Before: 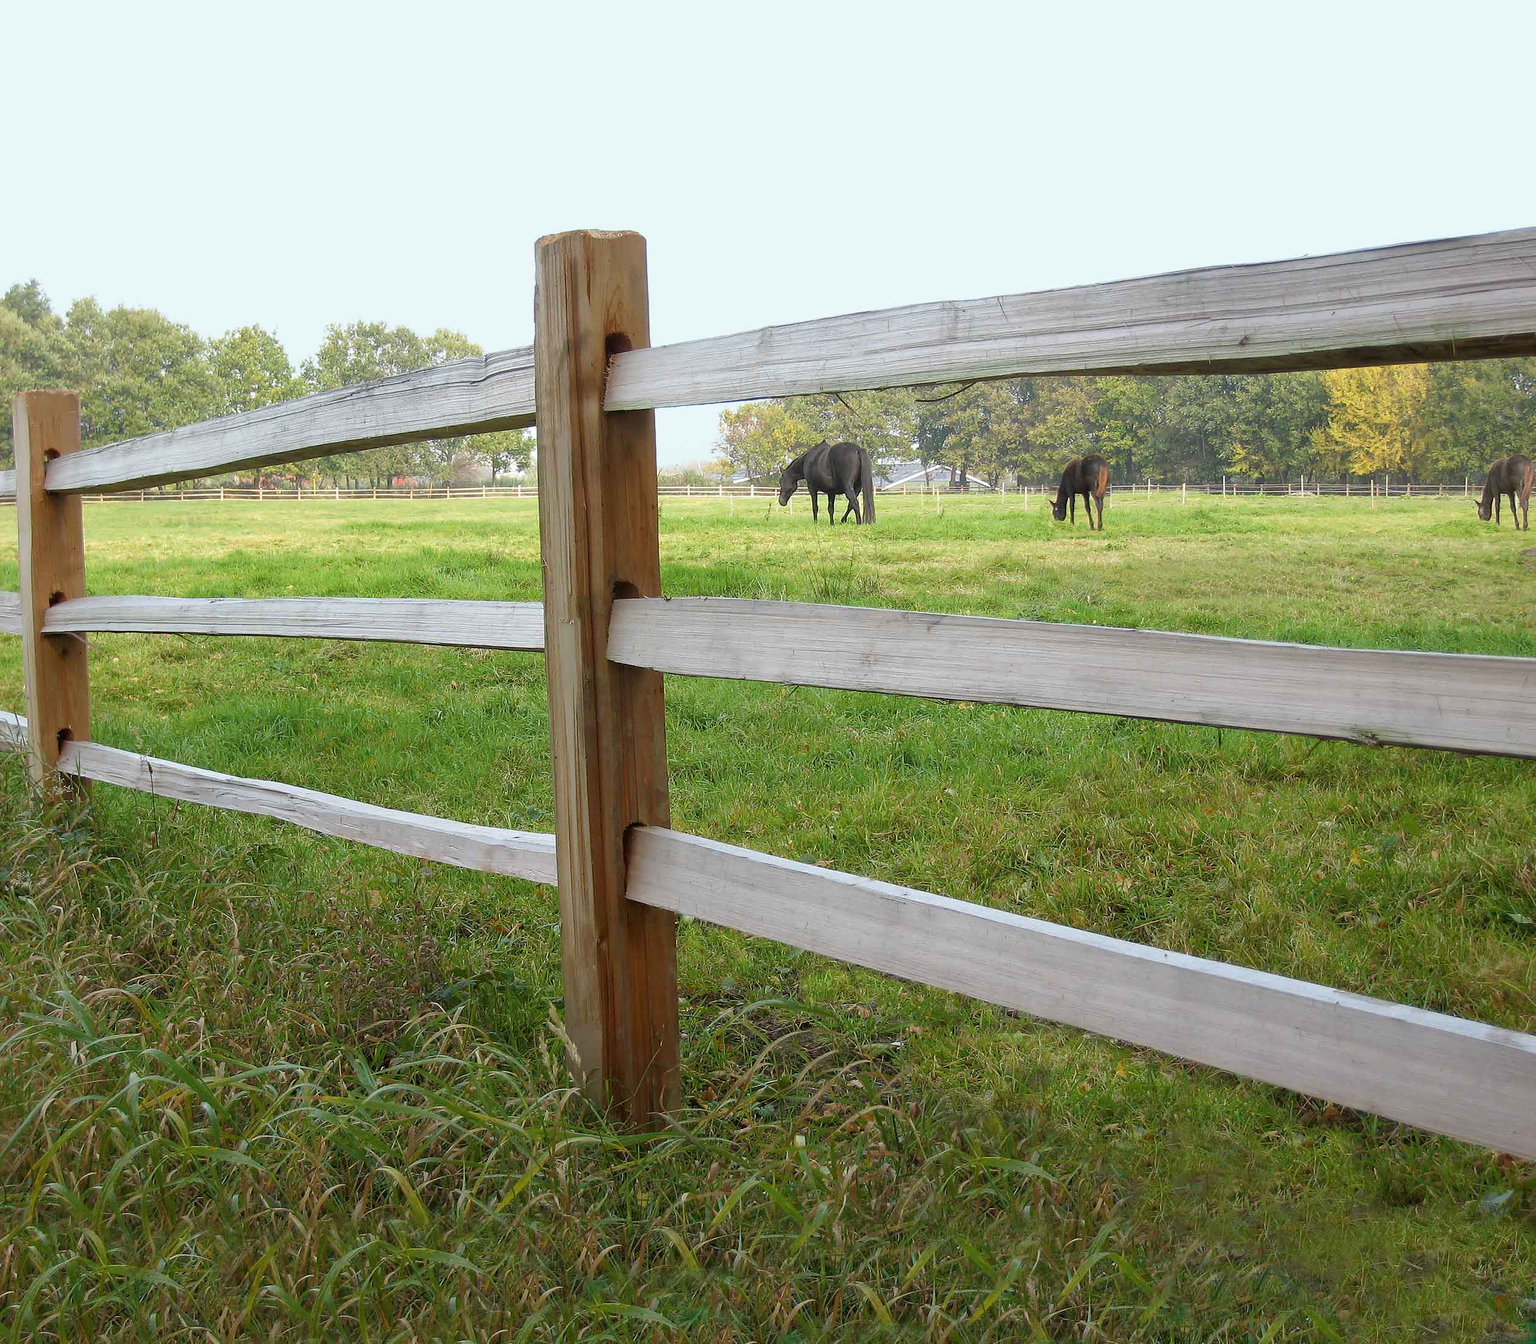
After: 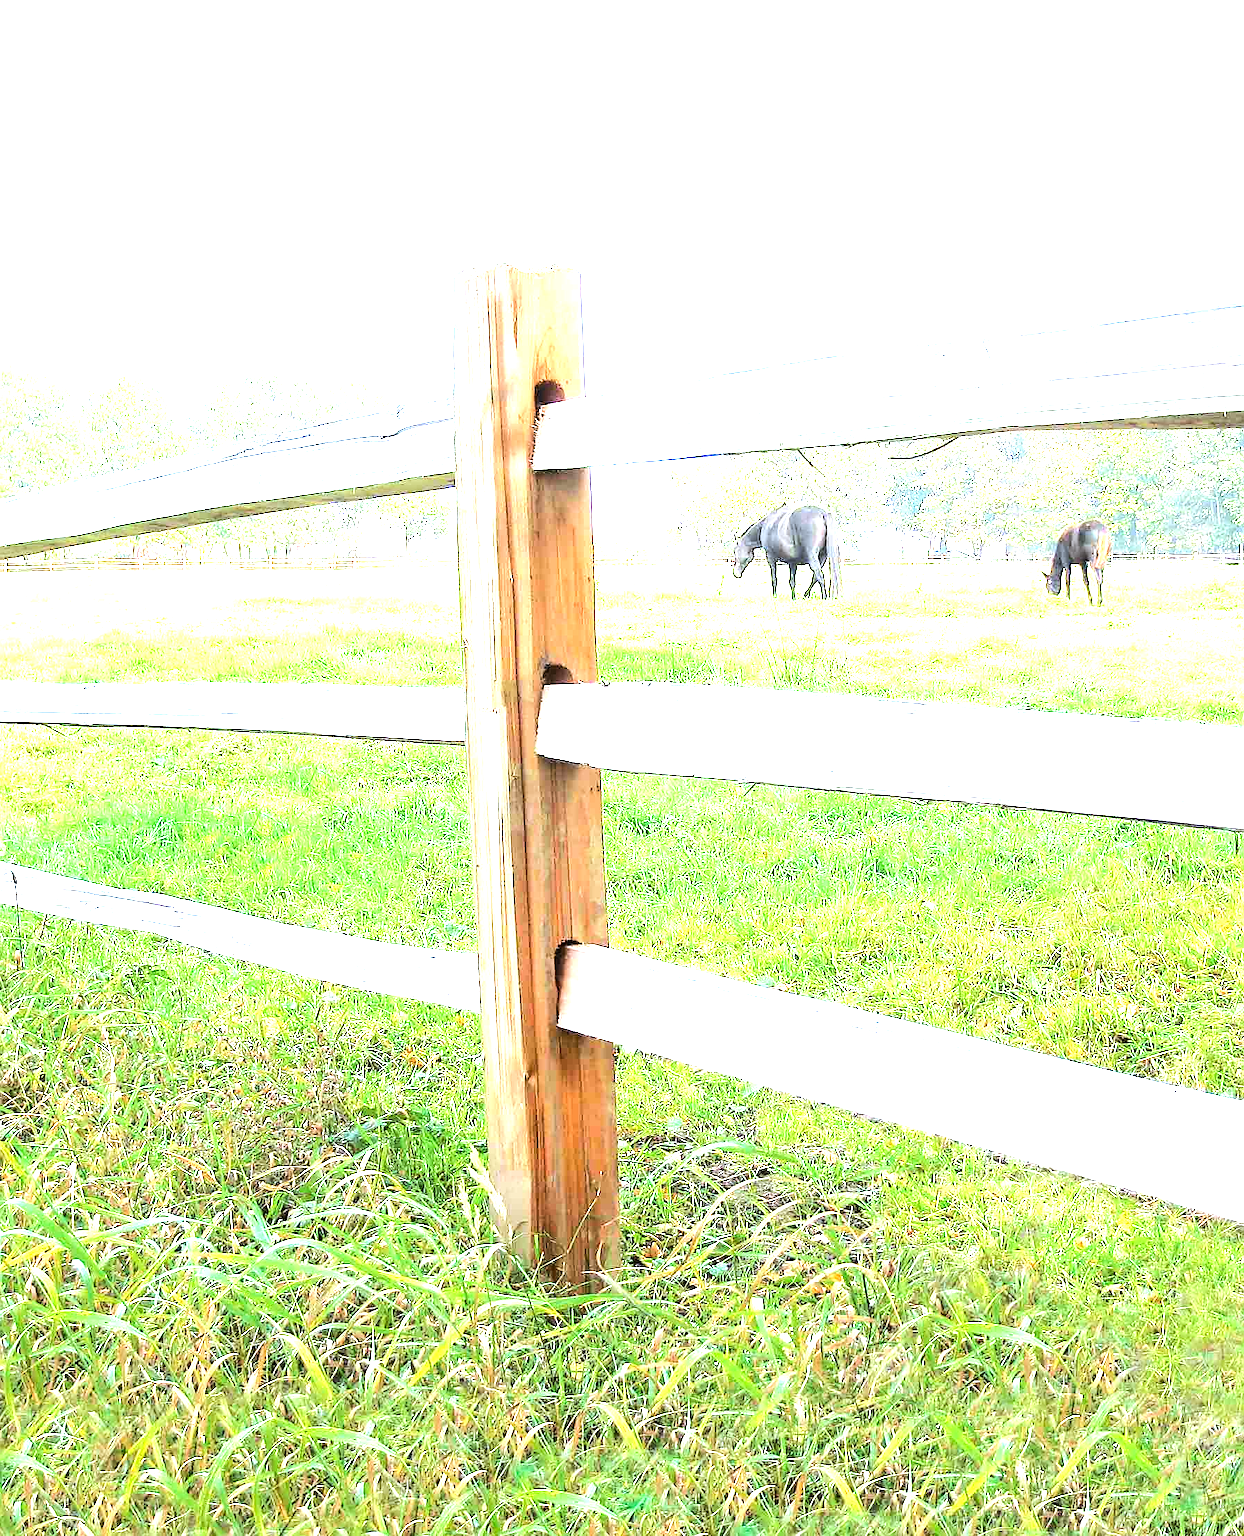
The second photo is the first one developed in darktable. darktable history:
sharpen: radius 1.866, amount 0.405, threshold 1.385
tone curve: curves: ch0 [(0, 0.013) (0.054, 0.018) (0.205, 0.191) (0.289, 0.292) (0.39, 0.424) (0.493, 0.551) (0.666, 0.743) (0.795, 0.841) (1, 0.998)]; ch1 [(0, 0) (0.385, 0.343) (0.439, 0.415) (0.494, 0.495) (0.501, 0.501) (0.51, 0.509) (0.548, 0.554) (0.586, 0.614) (0.66, 0.706) (0.783, 0.804) (1, 1)]; ch2 [(0, 0) (0.304, 0.31) (0.403, 0.399) (0.441, 0.428) (0.47, 0.469) (0.498, 0.496) (0.524, 0.538) (0.566, 0.579) (0.633, 0.665) (0.7, 0.711) (1, 1)], color space Lab, linked channels, preserve colors none
contrast brightness saturation: saturation 0.098
tone equalizer: -8 EV -0.778 EV, -7 EV -0.675 EV, -6 EV -0.572 EV, -5 EV -0.394 EV, -3 EV 0.381 EV, -2 EV 0.6 EV, -1 EV 0.7 EV, +0 EV 0.745 EV, edges refinement/feathering 500, mask exposure compensation -1.57 EV, preserve details no
color calibration: x 0.37, y 0.382, temperature 4313.66 K
crop and rotate: left 8.977%, right 20.129%
exposure: black level correction 0, exposure 2.334 EV, compensate highlight preservation false
